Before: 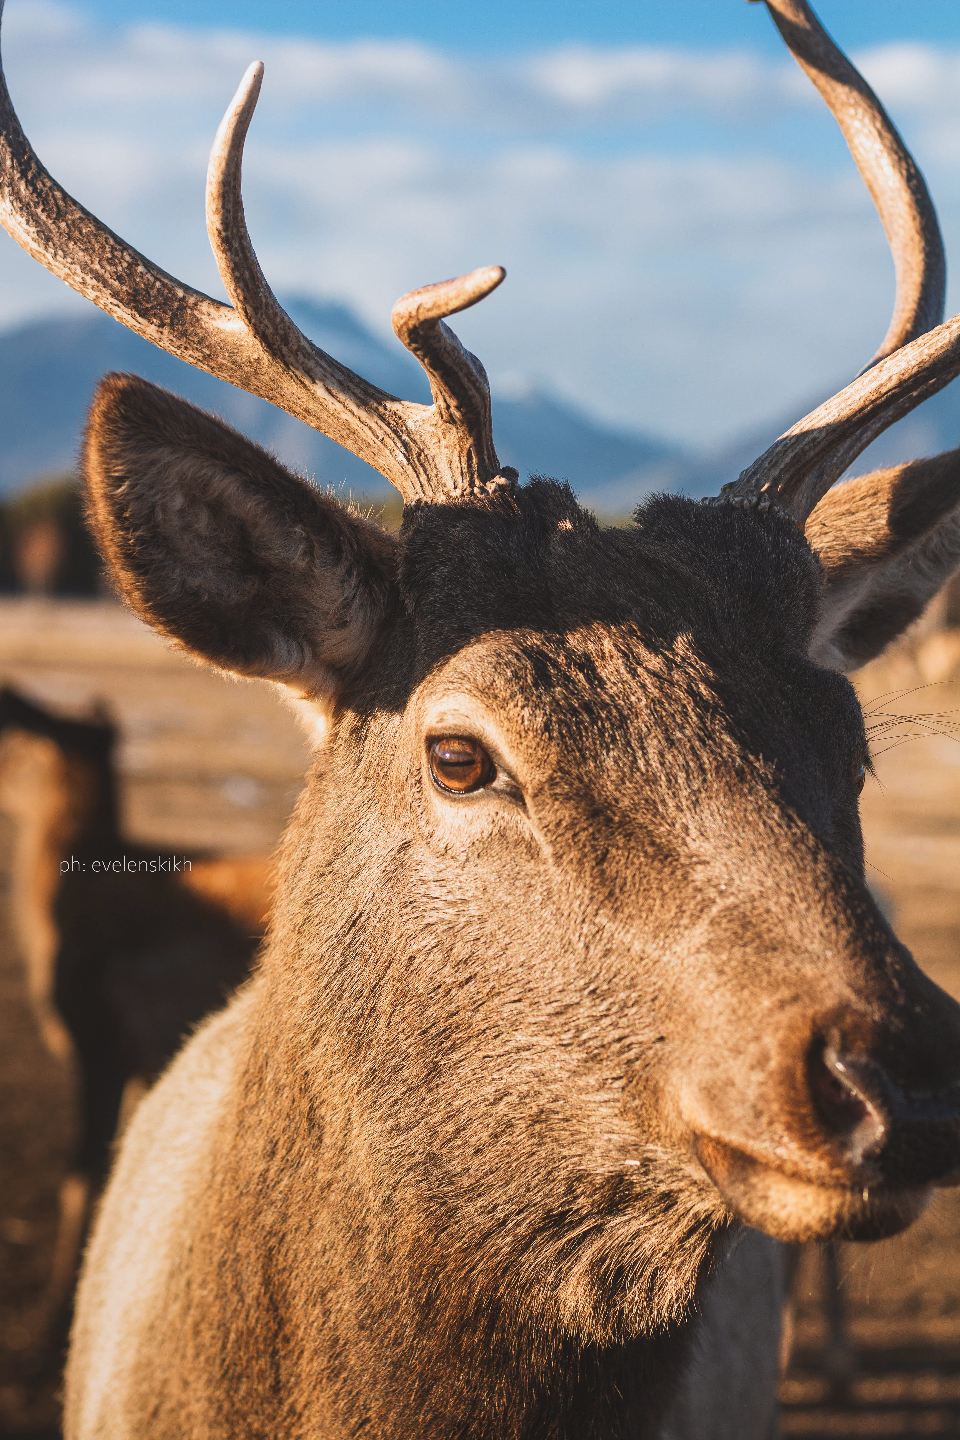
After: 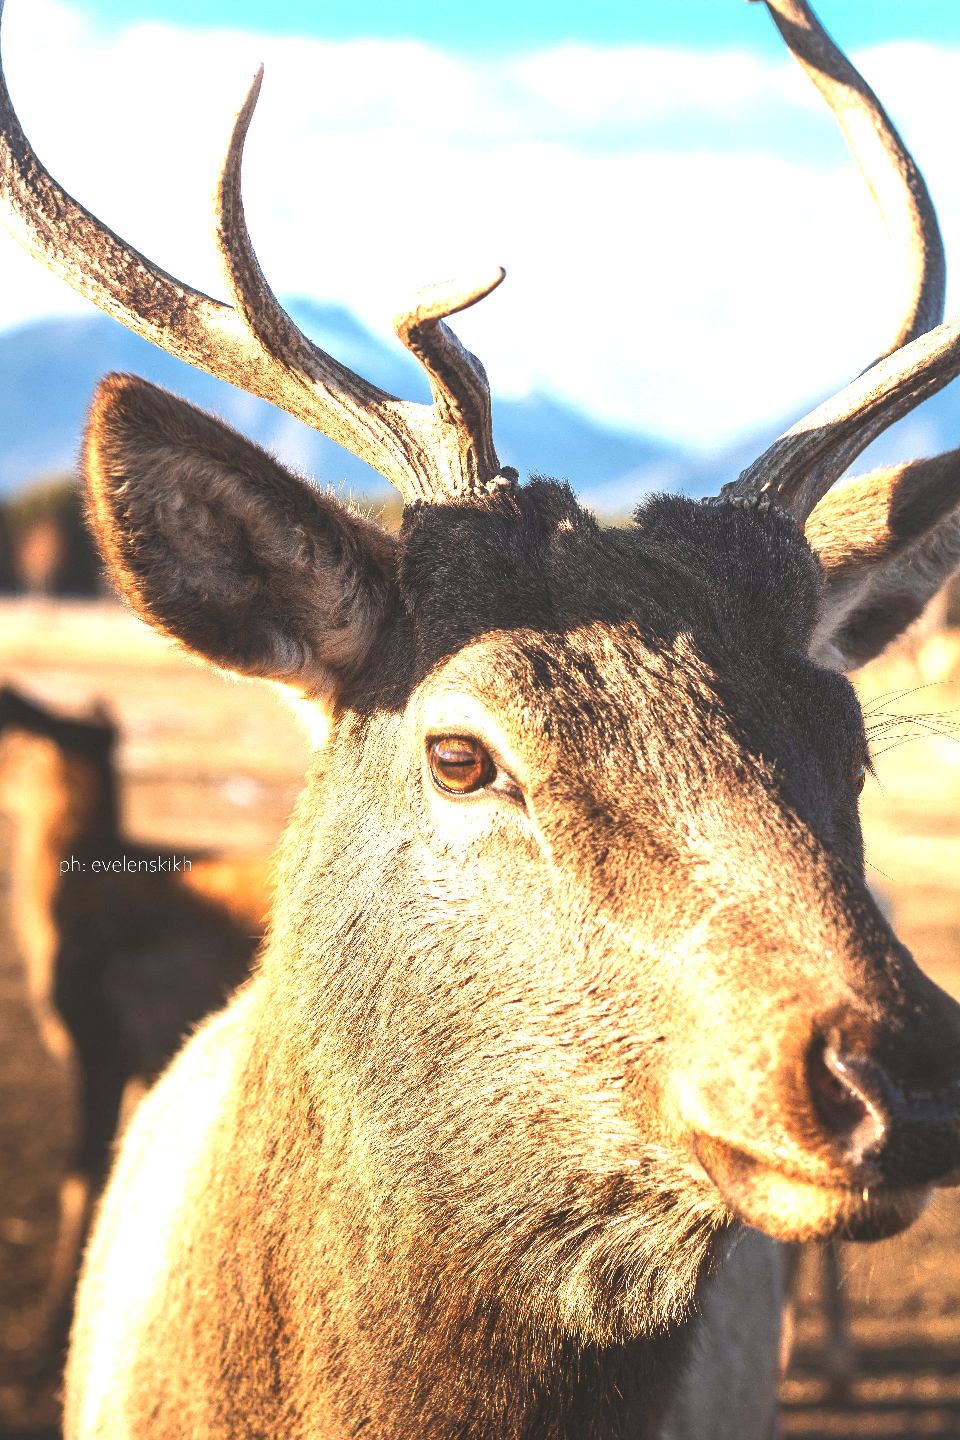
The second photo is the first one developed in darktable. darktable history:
tone curve: curves: ch0 [(0, 0) (0.003, 0.003) (0.011, 0.011) (0.025, 0.024) (0.044, 0.043) (0.069, 0.067) (0.1, 0.096) (0.136, 0.131) (0.177, 0.171) (0.224, 0.217) (0.277, 0.268) (0.335, 0.324) (0.399, 0.386) (0.468, 0.453) (0.543, 0.547) (0.623, 0.626) (0.709, 0.712) (0.801, 0.802) (0.898, 0.898) (1, 1)], color space Lab, independent channels, preserve colors none
exposure: black level correction 0.001, exposure 1.398 EV, compensate highlight preservation false
